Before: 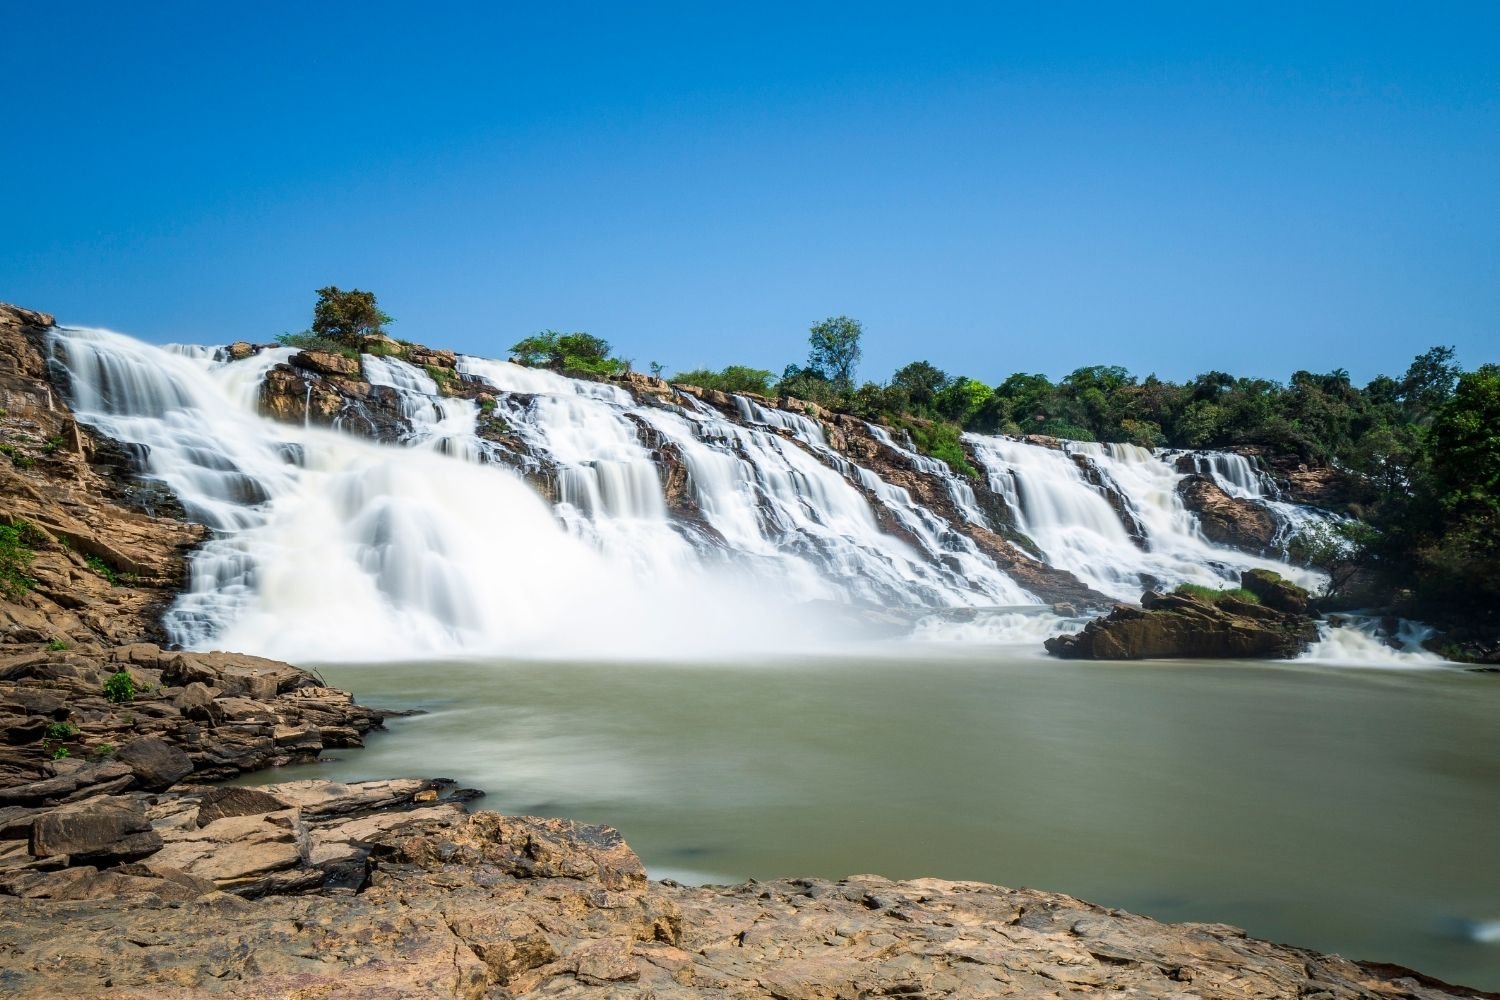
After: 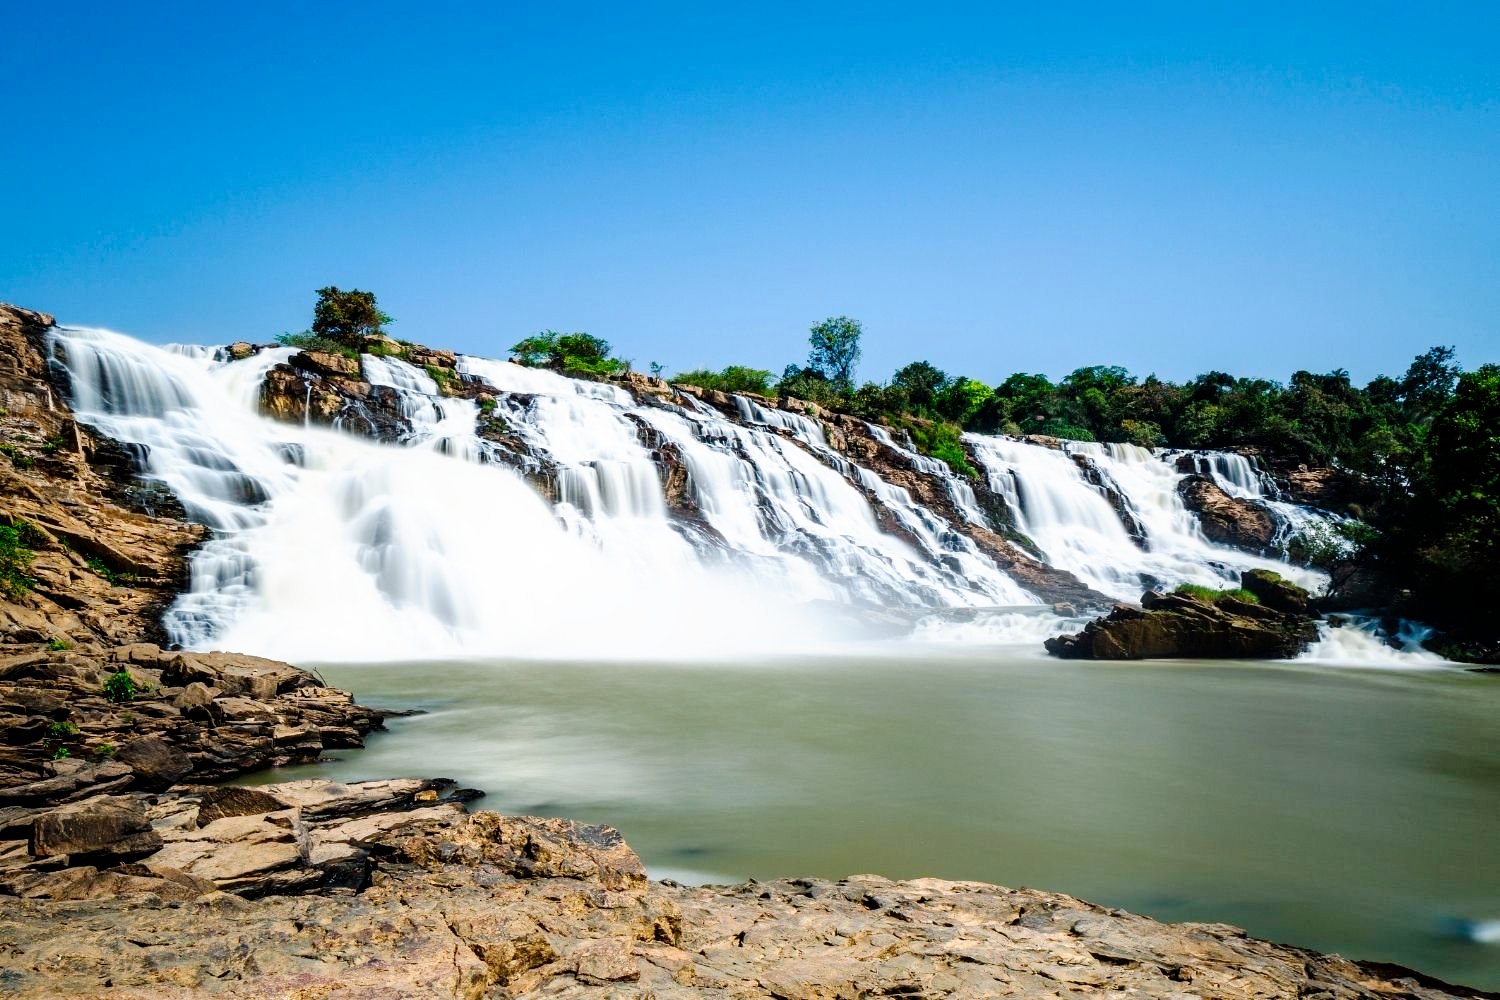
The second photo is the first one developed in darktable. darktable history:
tone curve: curves: ch0 [(0, 0) (0.003, 0) (0.011, 0.001) (0.025, 0.001) (0.044, 0.003) (0.069, 0.009) (0.1, 0.018) (0.136, 0.032) (0.177, 0.074) (0.224, 0.13) (0.277, 0.218) (0.335, 0.321) (0.399, 0.425) (0.468, 0.523) (0.543, 0.617) (0.623, 0.708) (0.709, 0.789) (0.801, 0.873) (0.898, 0.967) (1, 1)], preserve colors none
shadows and highlights: radius 125.46, shadows 30.51, highlights -30.51, low approximation 0.01, soften with gaussian
